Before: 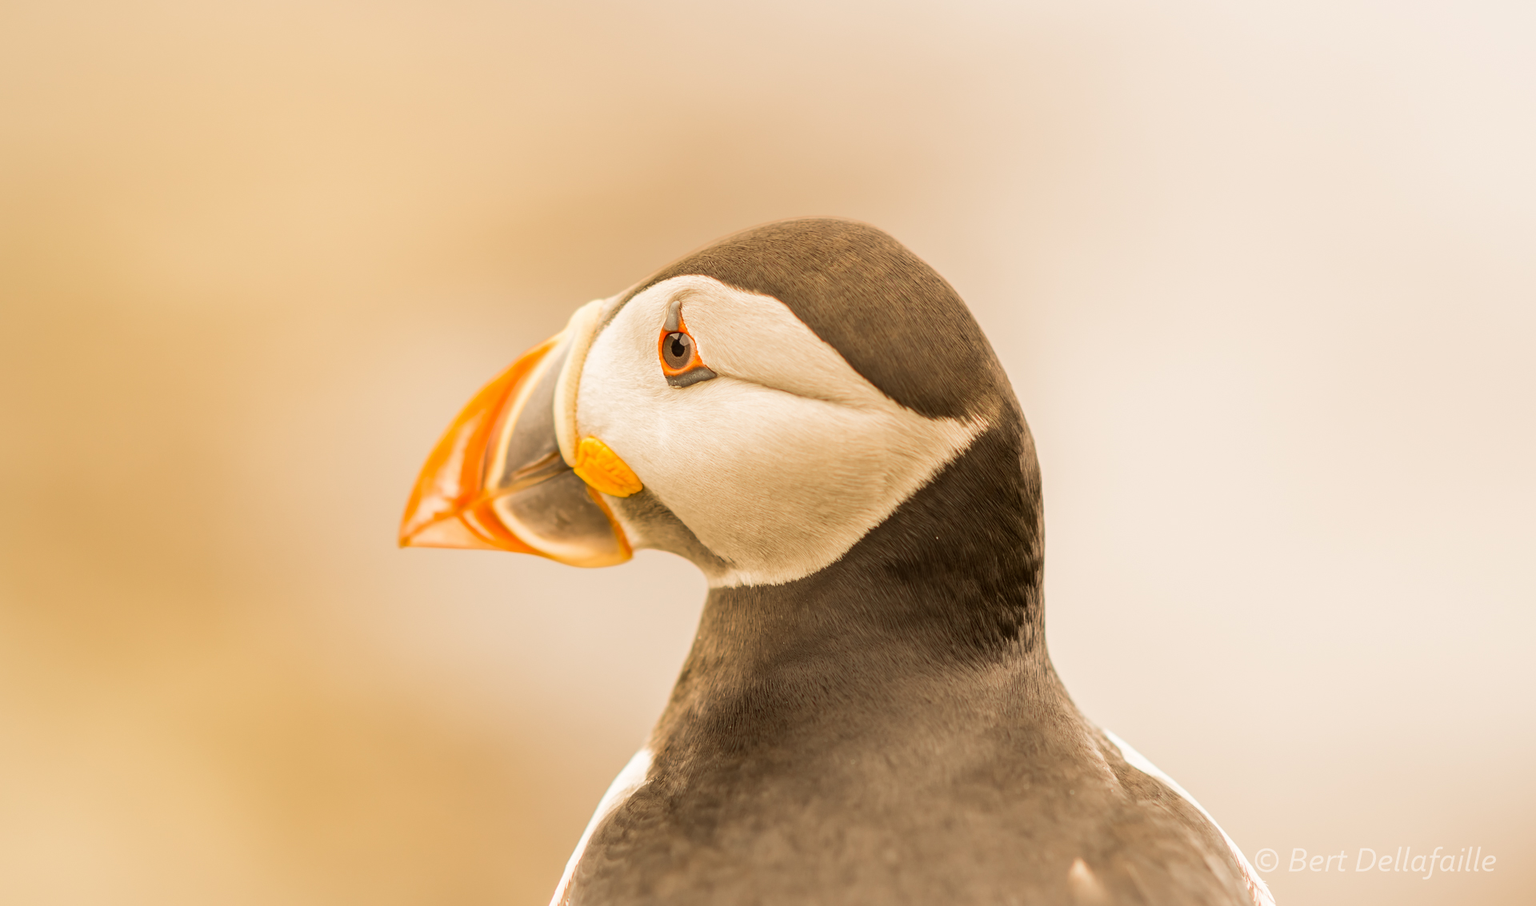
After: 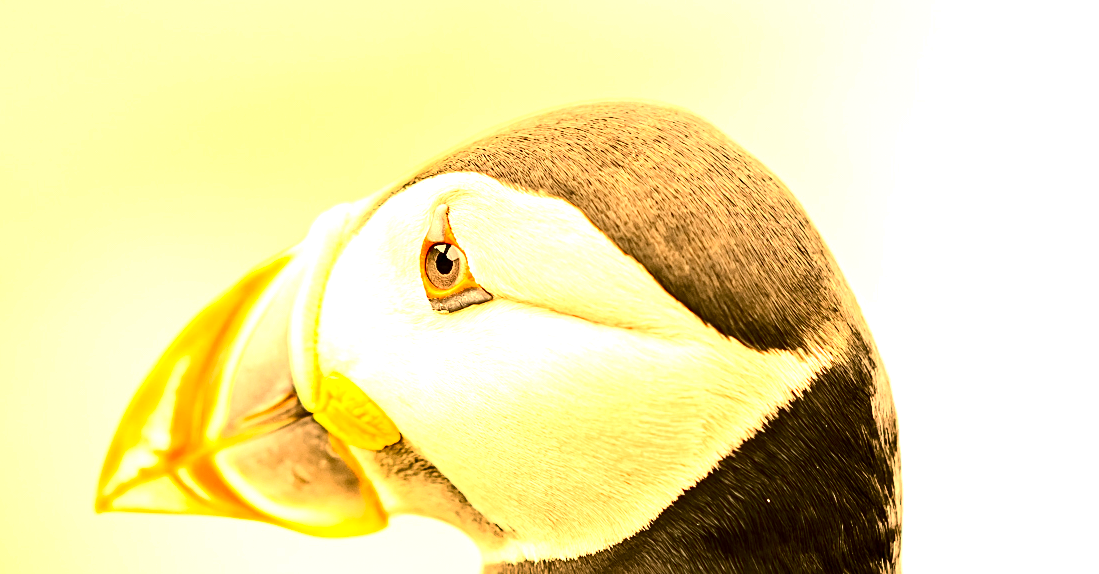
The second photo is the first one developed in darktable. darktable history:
sharpen: on, module defaults
tone equalizer: -8 EV -0.738 EV, -7 EV -0.672 EV, -6 EV -0.587 EV, -5 EV -0.384 EV, -3 EV 0.386 EV, -2 EV 0.6 EV, -1 EV 0.688 EV, +0 EV 0.737 EV, edges refinement/feathering 500, mask exposure compensation -1.57 EV, preserve details no
haze removal: compatibility mode true, adaptive false
crop: left 21.007%, top 15.237%, right 21.711%, bottom 34.081%
contrast brightness saturation: contrast 0.318, brightness -0.073, saturation 0.173
exposure: black level correction 0, exposure 1 EV, compensate exposure bias true, compensate highlight preservation false
color correction: highlights a* 4.59, highlights b* 4.91, shadows a* -7.45, shadows b* 4.85
local contrast: highlights 100%, shadows 100%, detail 120%, midtone range 0.2
